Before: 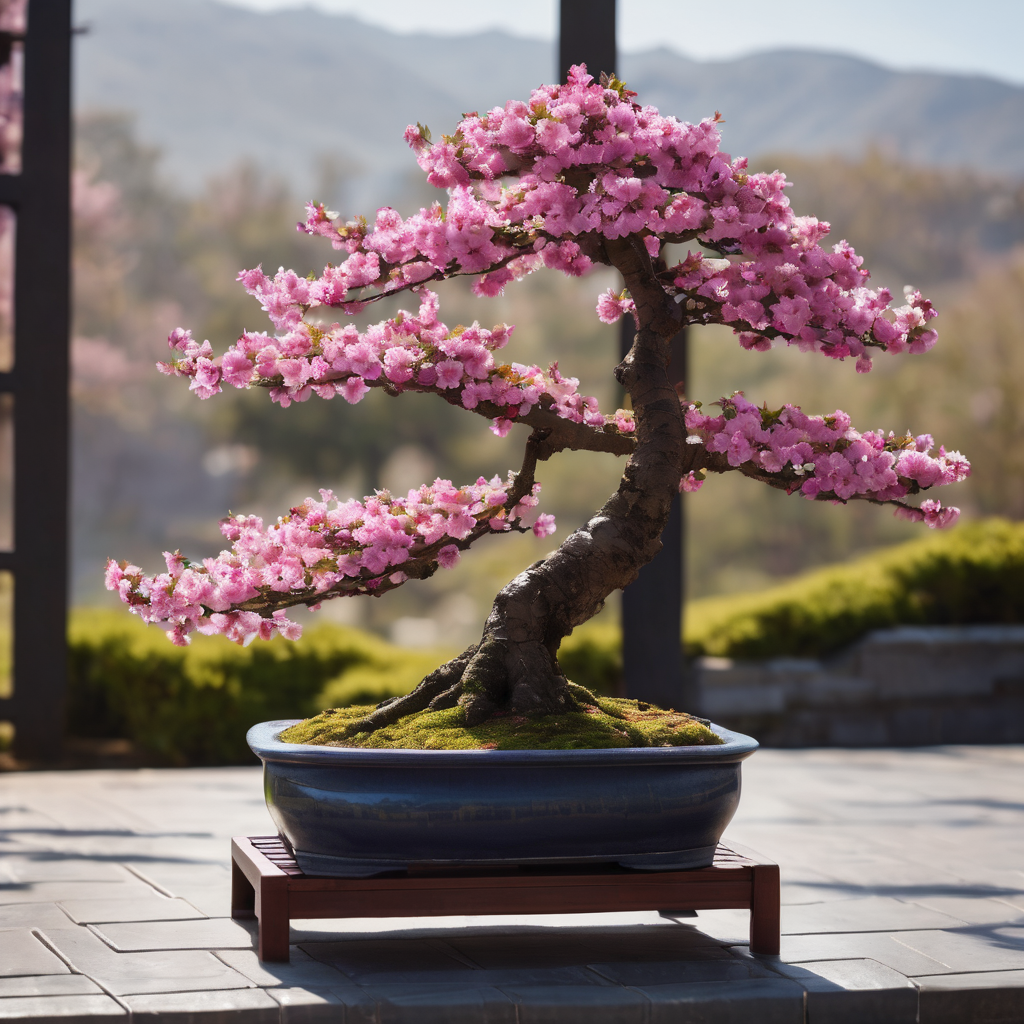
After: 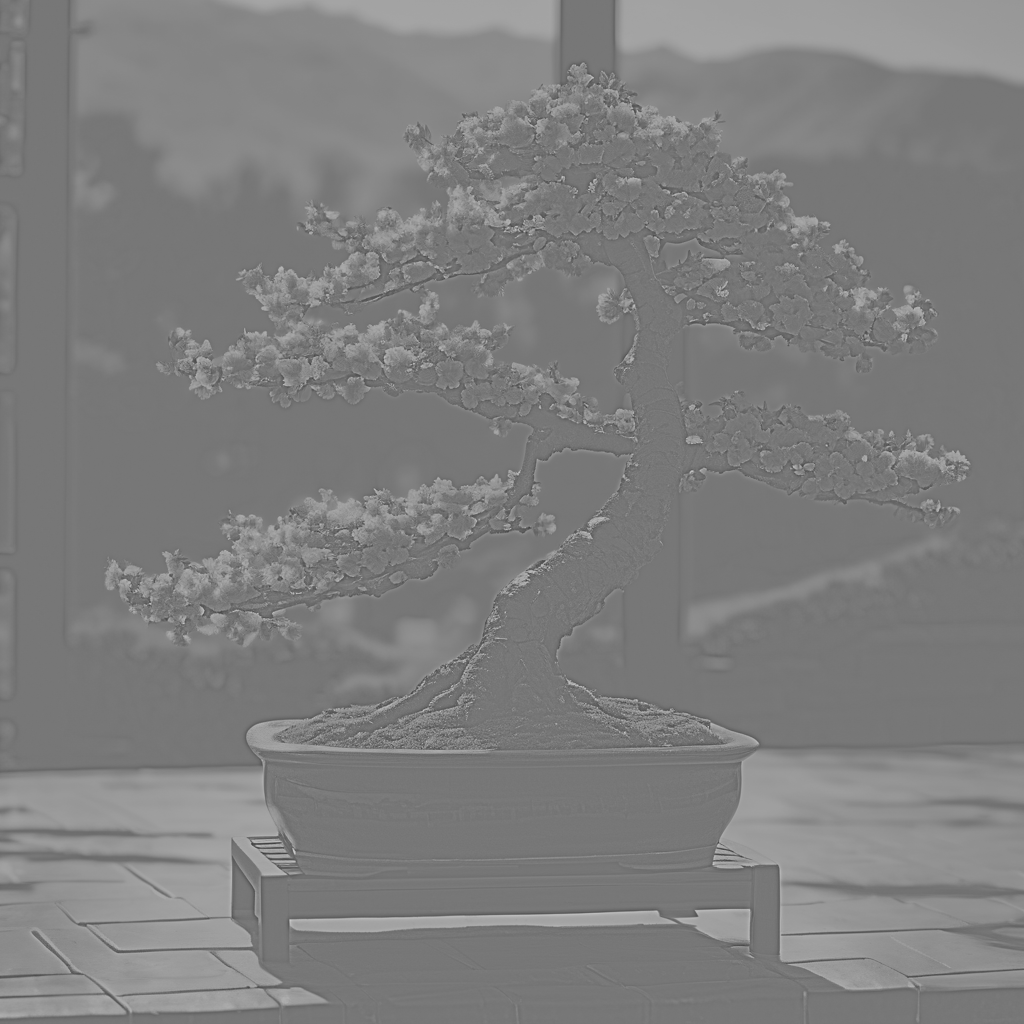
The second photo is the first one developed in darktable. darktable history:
highpass: sharpness 9.84%, contrast boost 9.94%
exposure: black level correction 0.001, exposure 1.735 EV, compensate highlight preservation false
